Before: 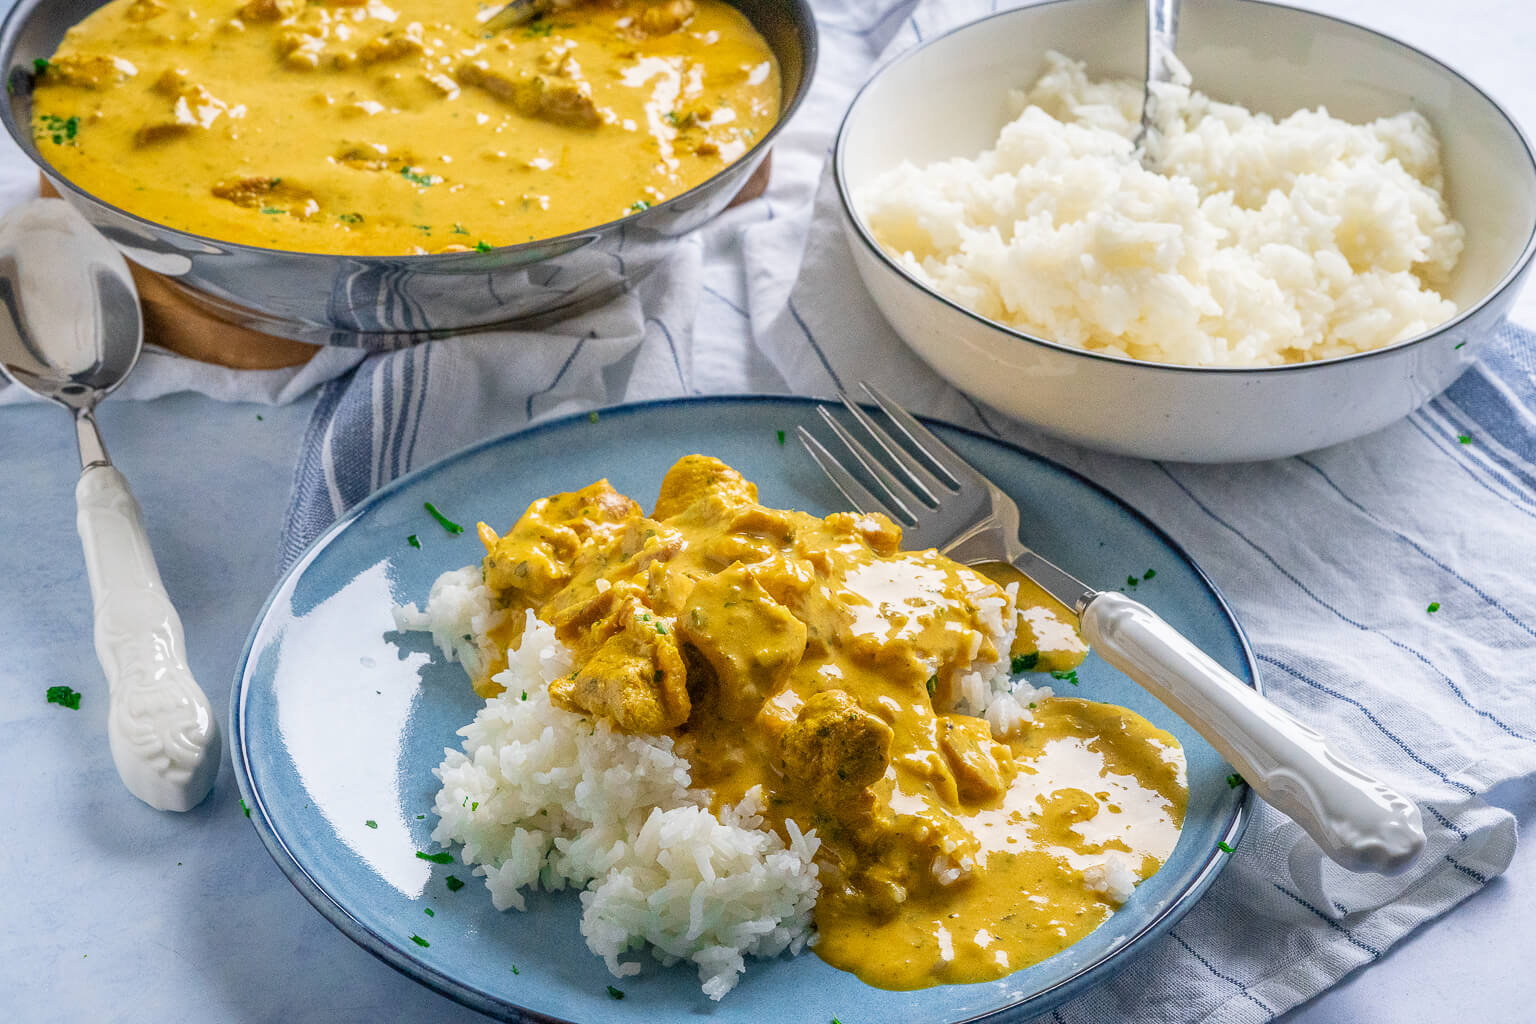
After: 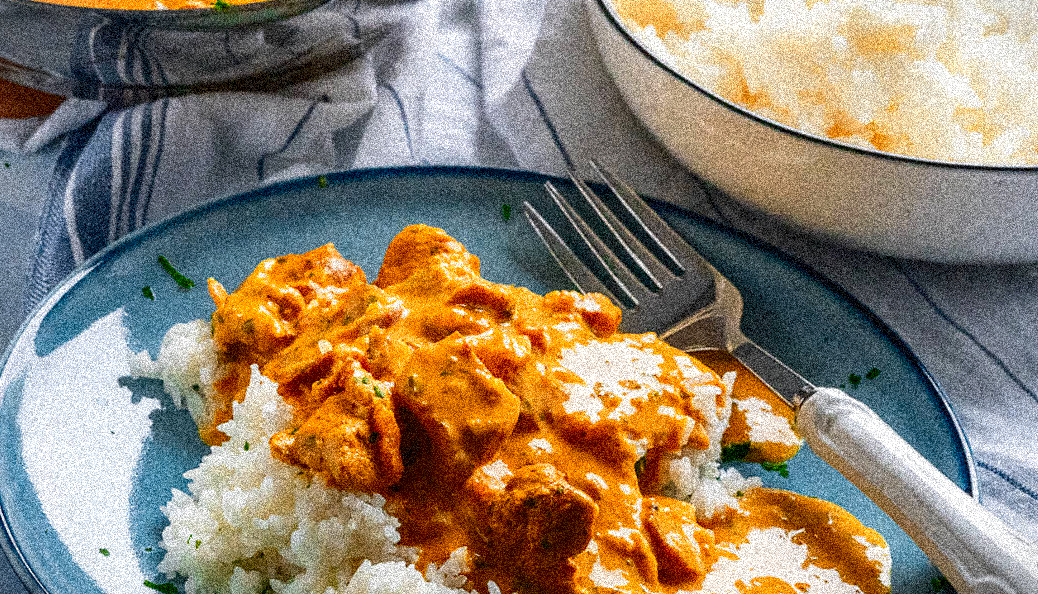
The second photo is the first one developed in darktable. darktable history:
vignetting: fall-off start 100%, brightness -0.406, saturation -0.3, width/height ratio 1.324, dithering 8-bit output, unbound false
contrast brightness saturation: contrast 0.19, brightness -0.24, saturation 0.11
crop and rotate: angle -3.37°, left 9.79%, top 20.73%, right 12.42%, bottom 11.82%
rotate and perspective: rotation 0.062°, lens shift (vertical) 0.115, lens shift (horizontal) -0.133, crop left 0.047, crop right 0.94, crop top 0.061, crop bottom 0.94
exposure: exposure 0.078 EV, compensate highlight preservation false
local contrast: mode bilateral grid, contrast 10, coarseness 25, detail 110%, midtone range 0.2
grain: coarseness 3.75 ISO, strength 100%, mid-tones bias 0%
color zones: curves: ch1 [(0.235, 0.558) (0.75, 0.5)]; ch2 [(0.25, 0.462) (0.749, 0.457)], mix 40.67%
